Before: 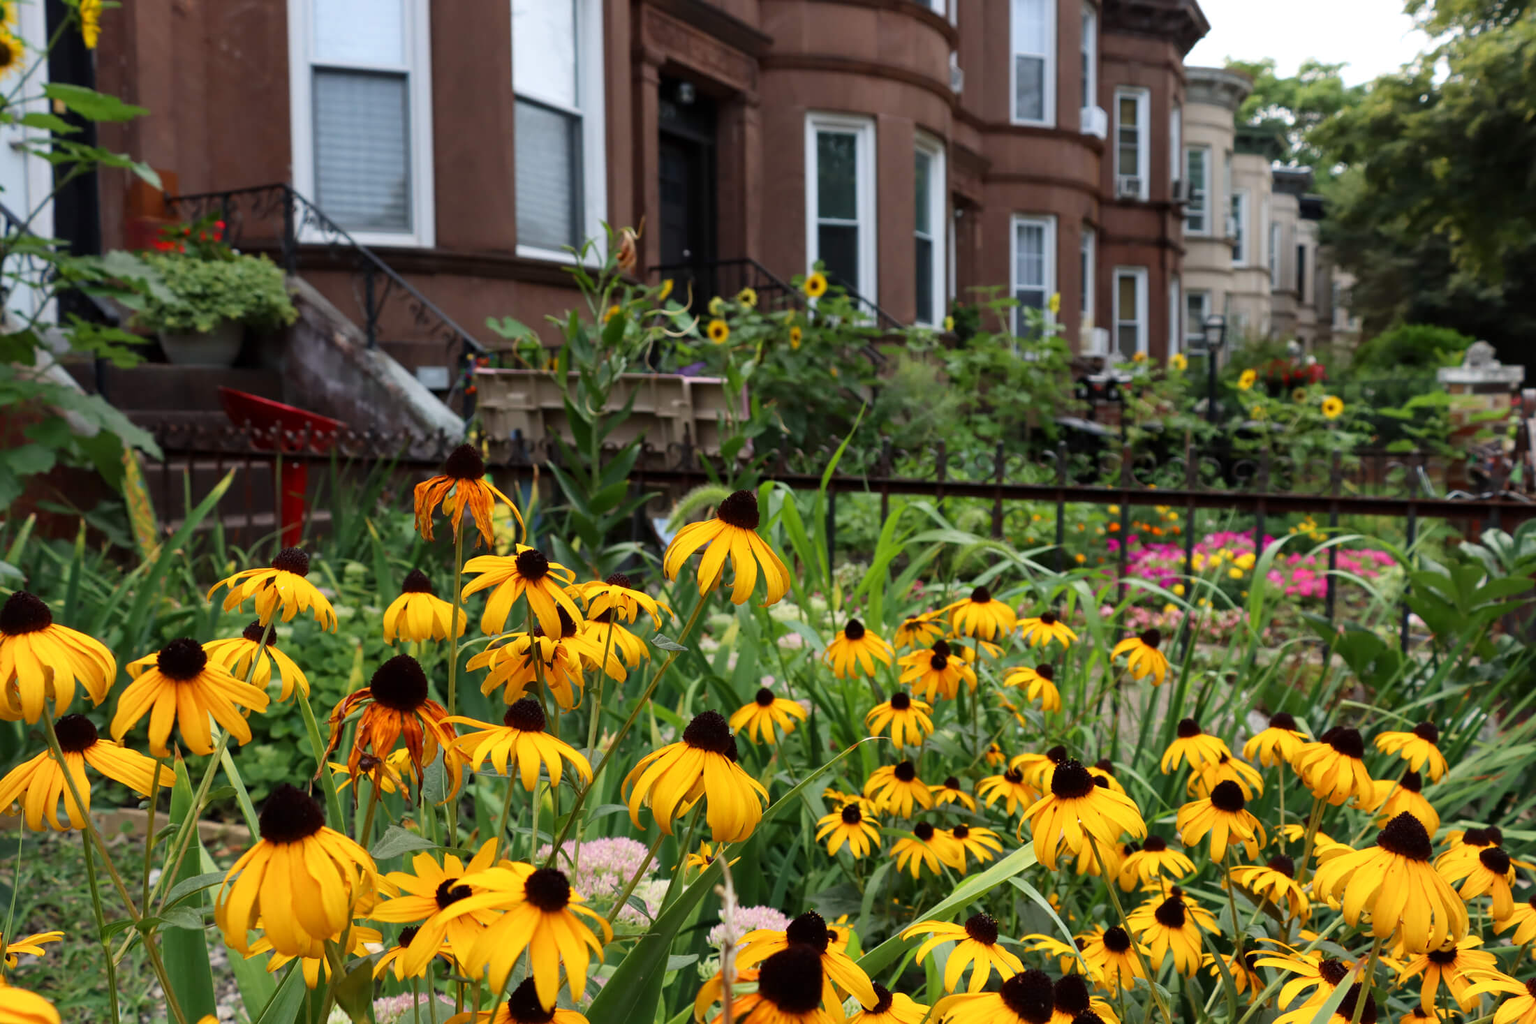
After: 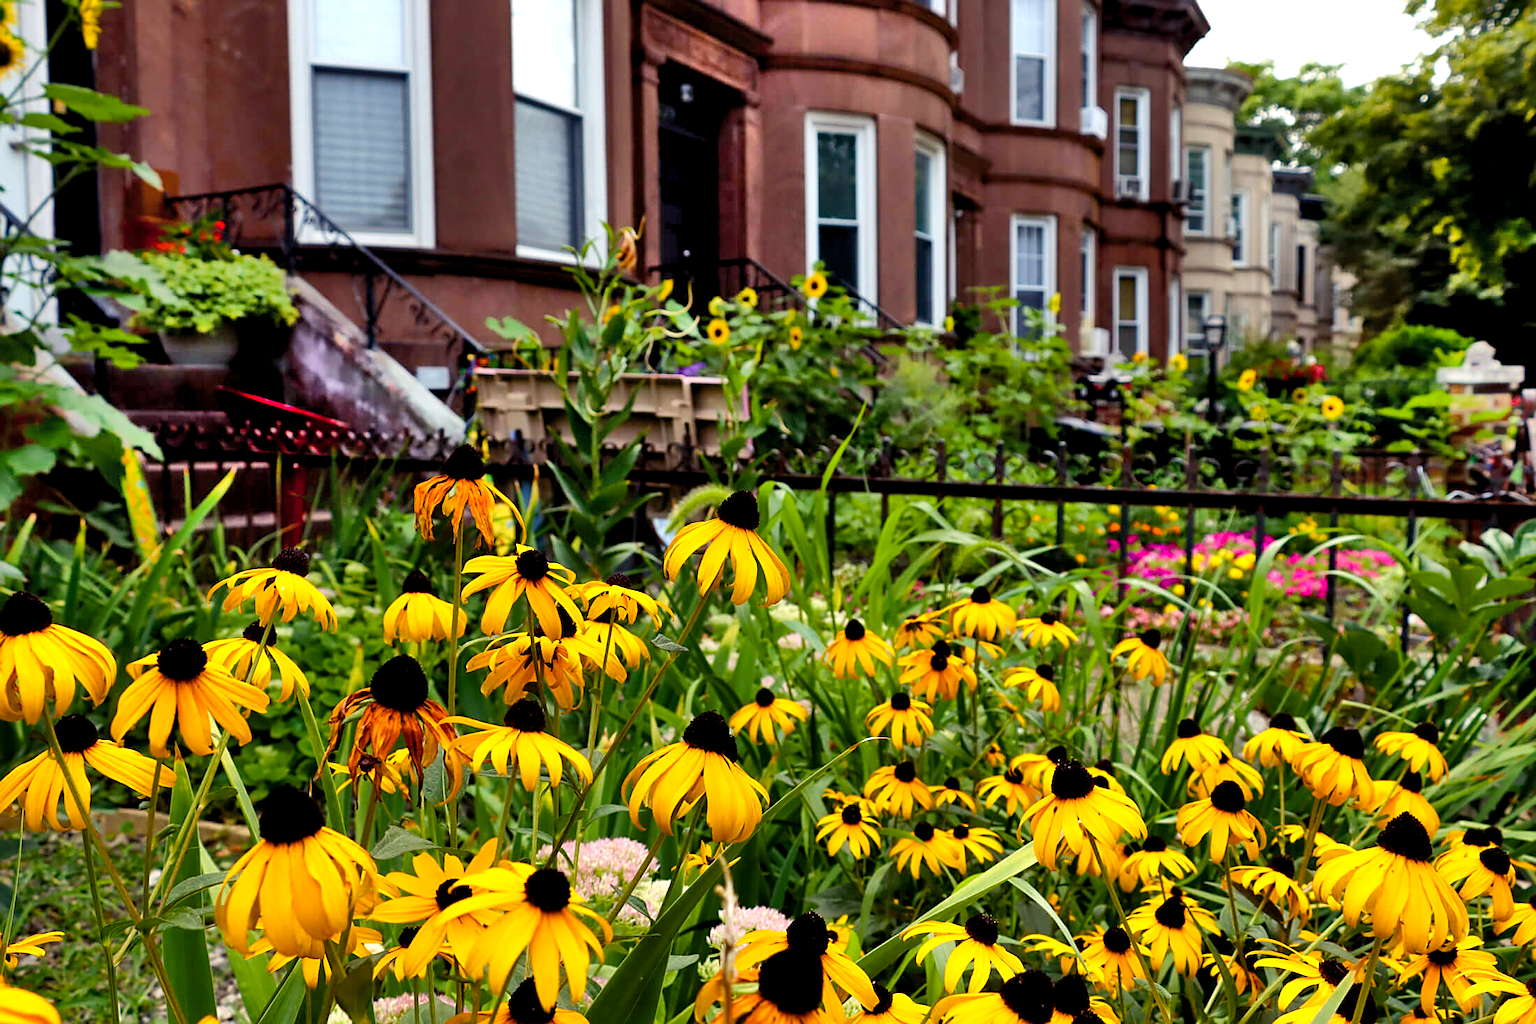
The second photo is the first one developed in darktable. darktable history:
sharpen: on, module defaults
shadows and highlights: shadows 75, highlights -25, soften with gaussian
color balance rgb: shadows lift › luminance -21.66%, shadows lift › chroma 6.57%, shadows lift › hue 270°, power › chroma 0.68%, power › hue 60°, highlights gain › luminance 6.08%, highlights gain › chroma 1.33%, highlights gain › hue 90°, global offset › luminance -0.87%, perceptual saturation grading › global saturation 26.86%, perceptual saturation grading › highlights -28.39%, perceptual saturation grading › mid-tones 15.22%, perceptual saturation grading › shadows 33.98%, perceptual brilliance grading › highlights 10%, perceptual brilliance grading › mid-tones 5%
